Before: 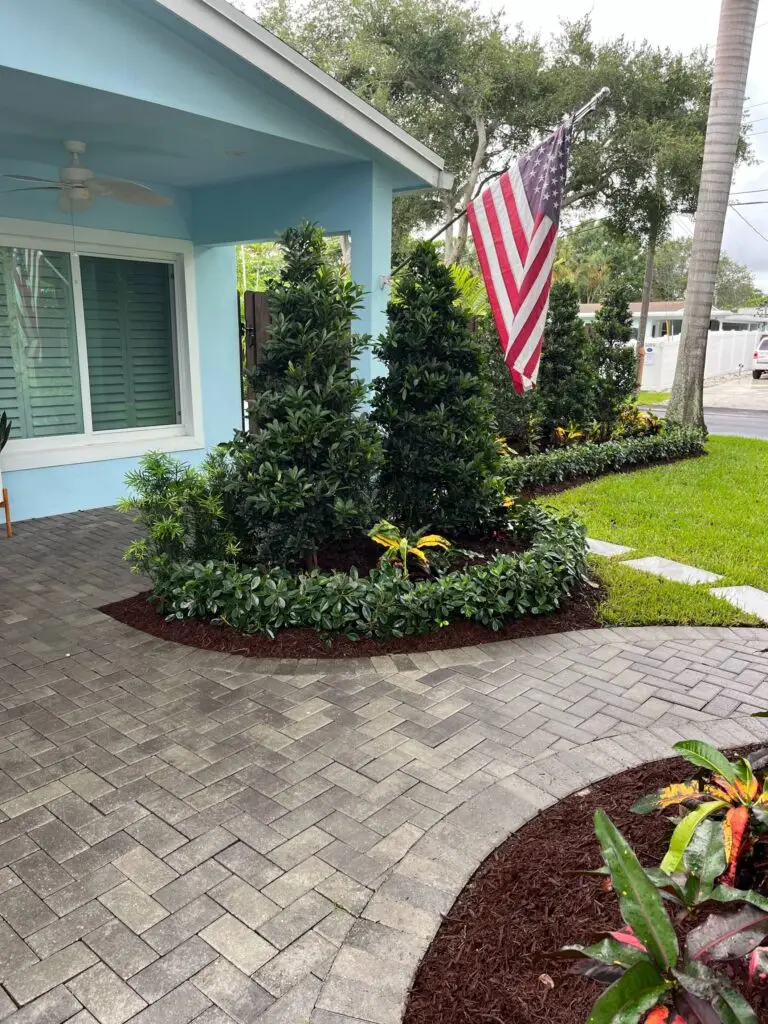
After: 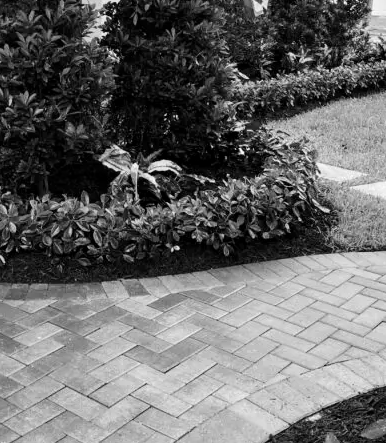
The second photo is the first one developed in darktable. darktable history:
rotate and perspective: automatic cropping original format, crop left 0, crop top 0
tone equalizer: on, module defaults
tone curve: curves: ch0 [(0.021, 0) (0.104, 0.052) (0.496, 0.526) (0.737, 0.783) (1, 1)], color space Lab, linked channels, preserve colors none
monochrome: on, module defaults
crop: left 35.03%, top 36.625%, right 14.663%, bottom 20.057%
